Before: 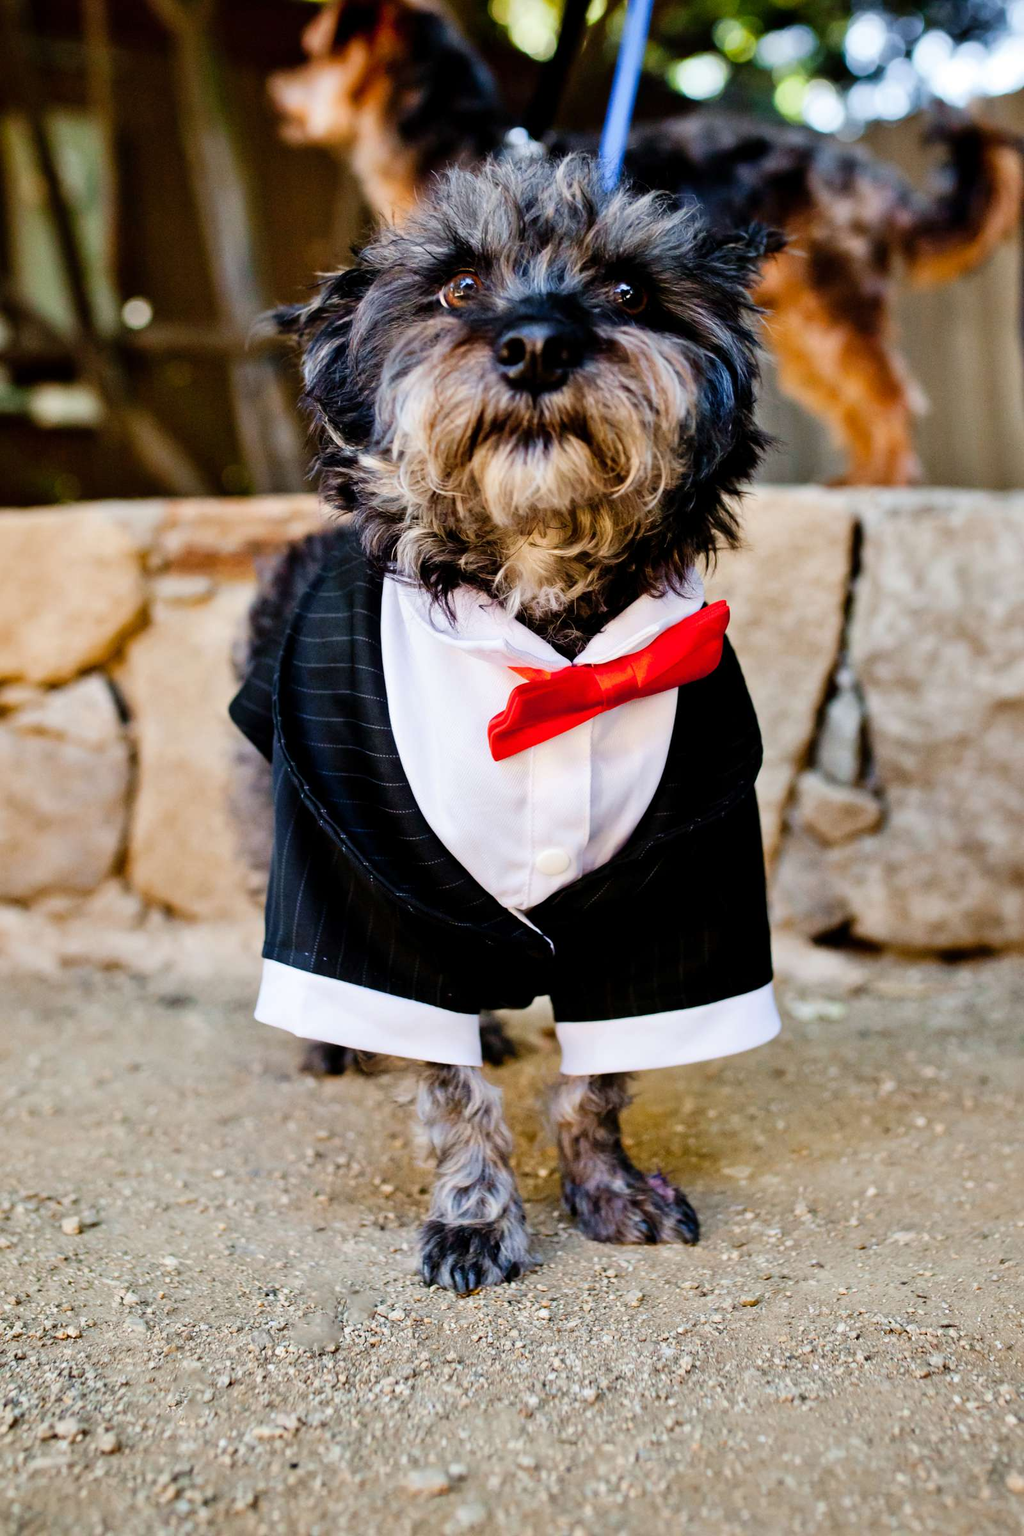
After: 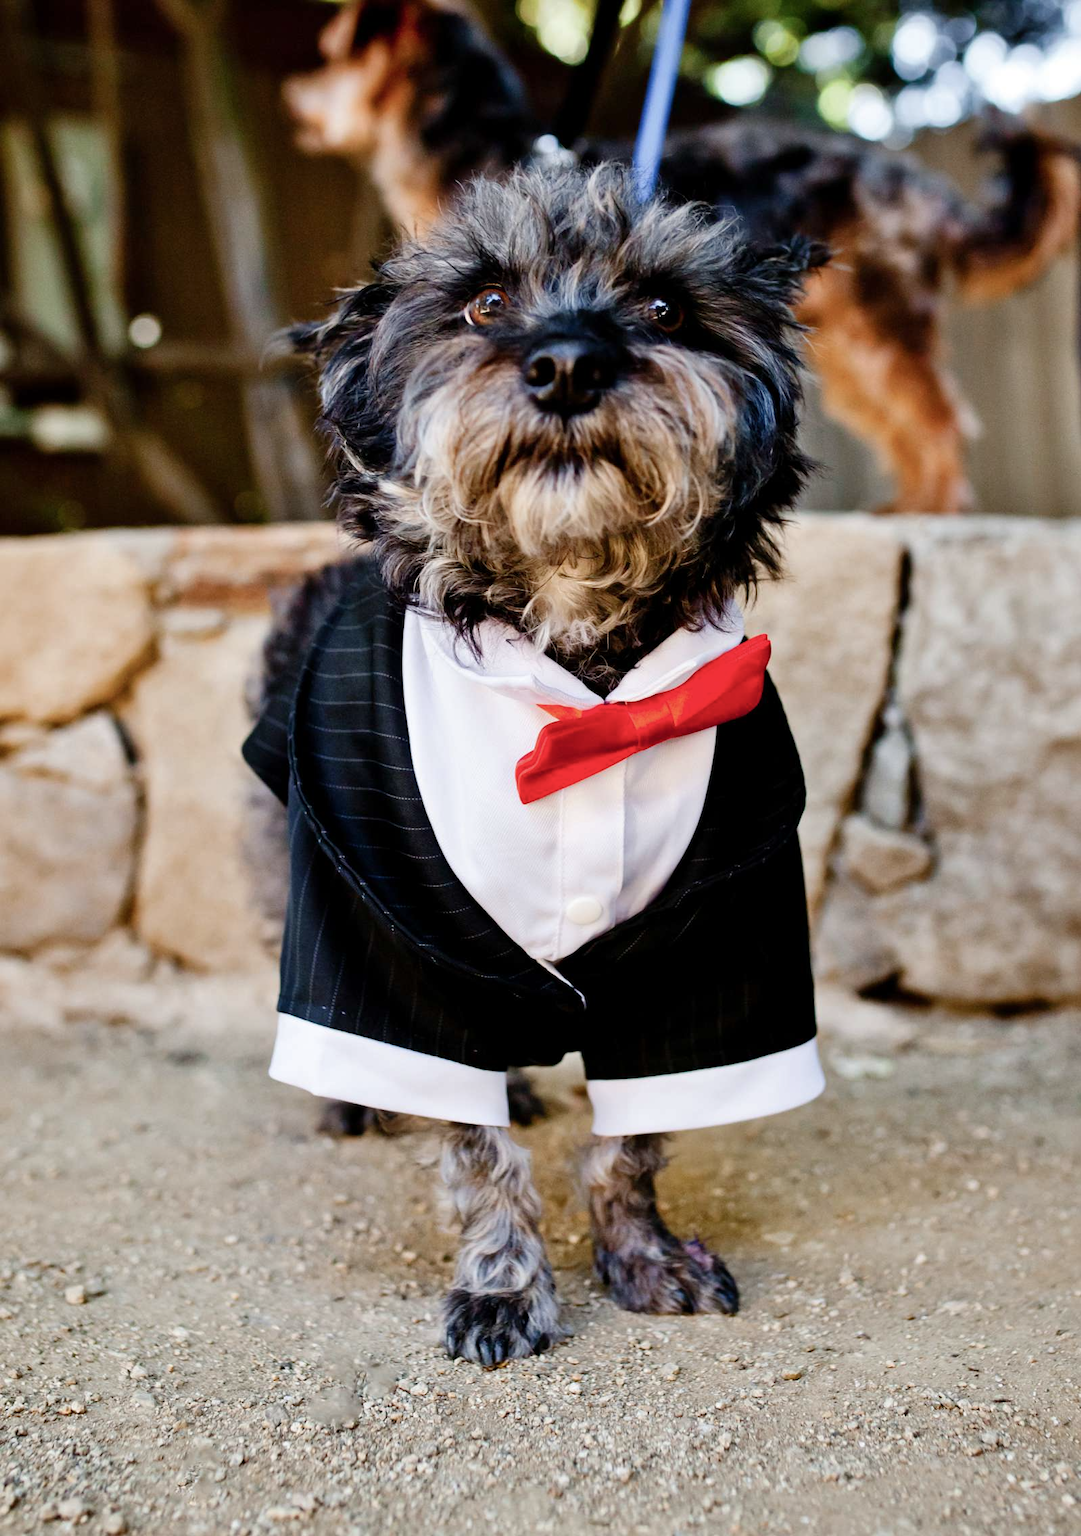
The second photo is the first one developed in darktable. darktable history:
crop and rotate: top 0.004%, bottom 5.295%
color balance rgb: linear chroma grading › shadows -1.536%, linear chroma grading › highlights -13.872%, linear chroma grading › global chroma -9.62%, linear chroma grading › mid-tones -10.219%, perceptual saturation grading › global saturation 1.831%, perceptual saturation grading › highlights -2.729%, perceptual saturation grading › mid-tones 4.695%, perceptual saturation grading › shadows 7.281%
